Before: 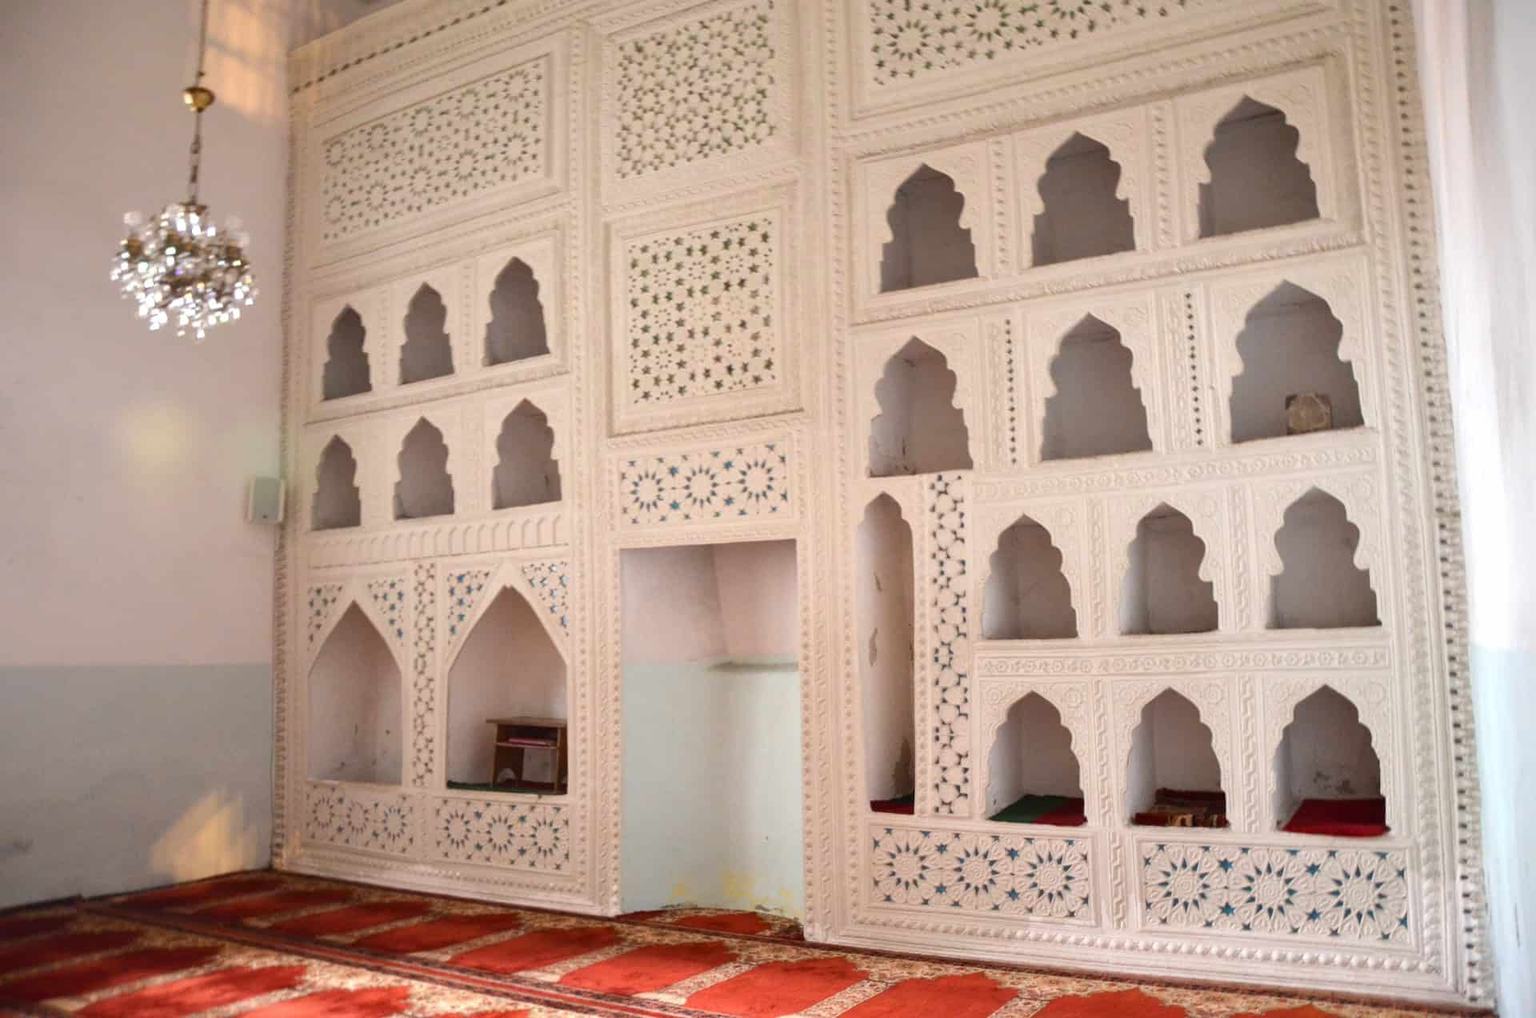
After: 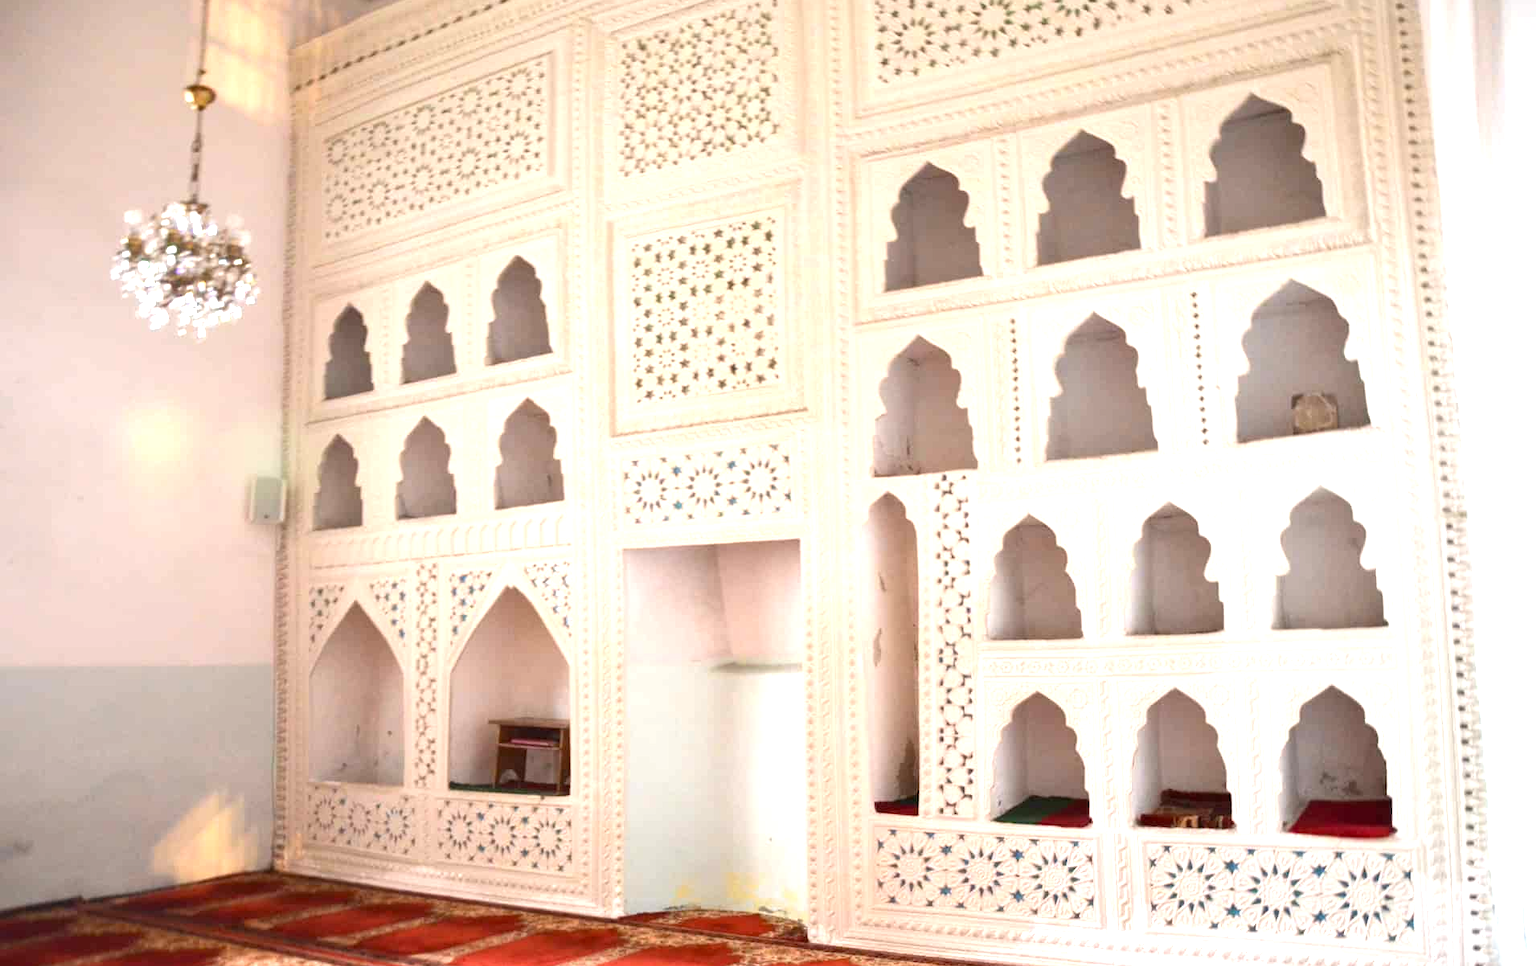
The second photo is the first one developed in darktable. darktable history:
crop: top 0.267%, right 0.263%, bottom 5.071%
exposure: black level correction 0.001, exposure 0.959 EV, compensate highlight preservation false
